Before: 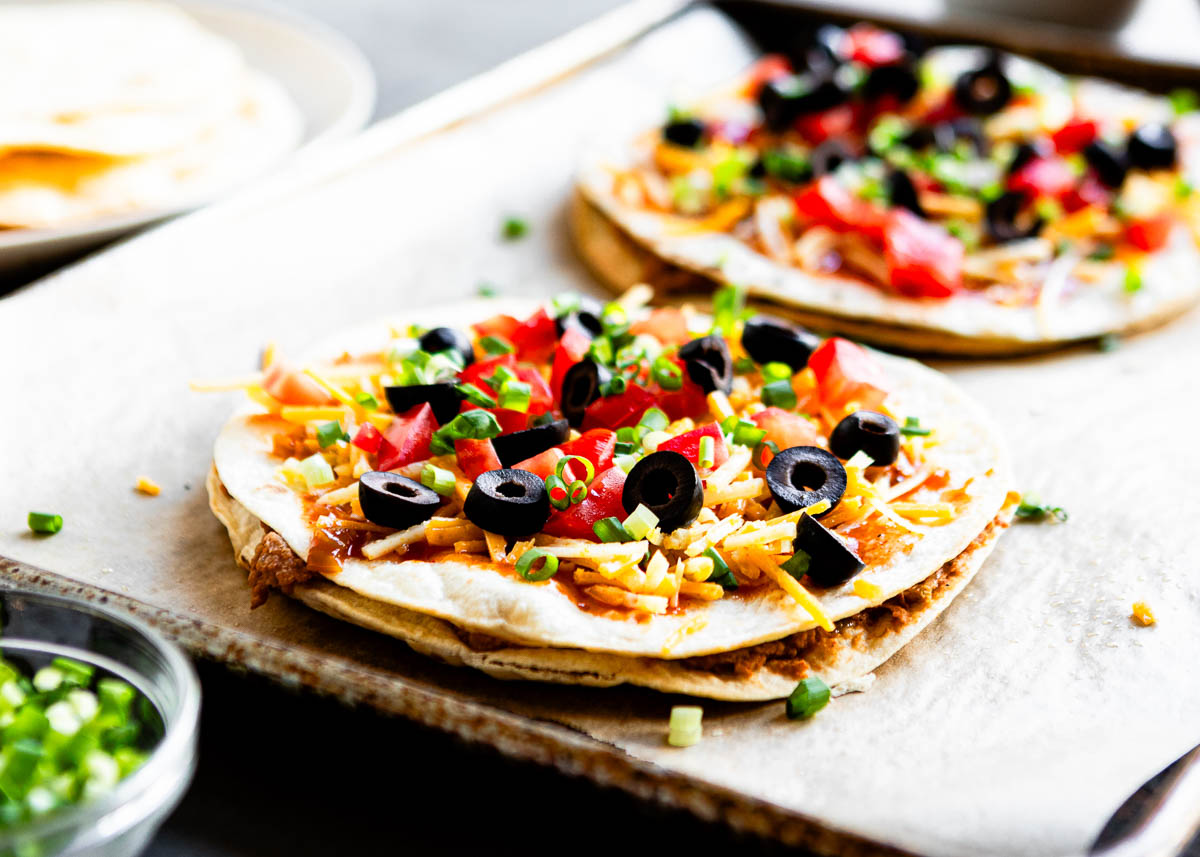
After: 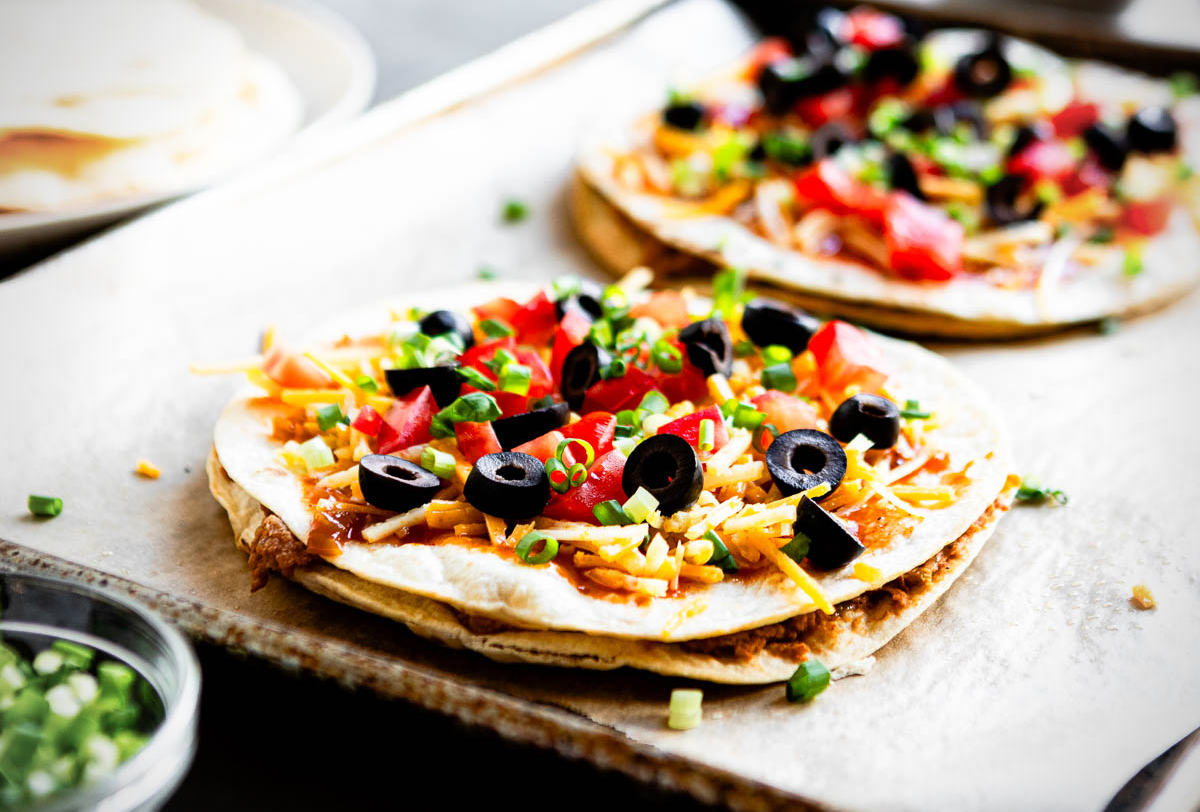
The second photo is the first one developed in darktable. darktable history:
crop and rotate: top 2.02%, bottom 3.211%
vignetting: on, module defaults
